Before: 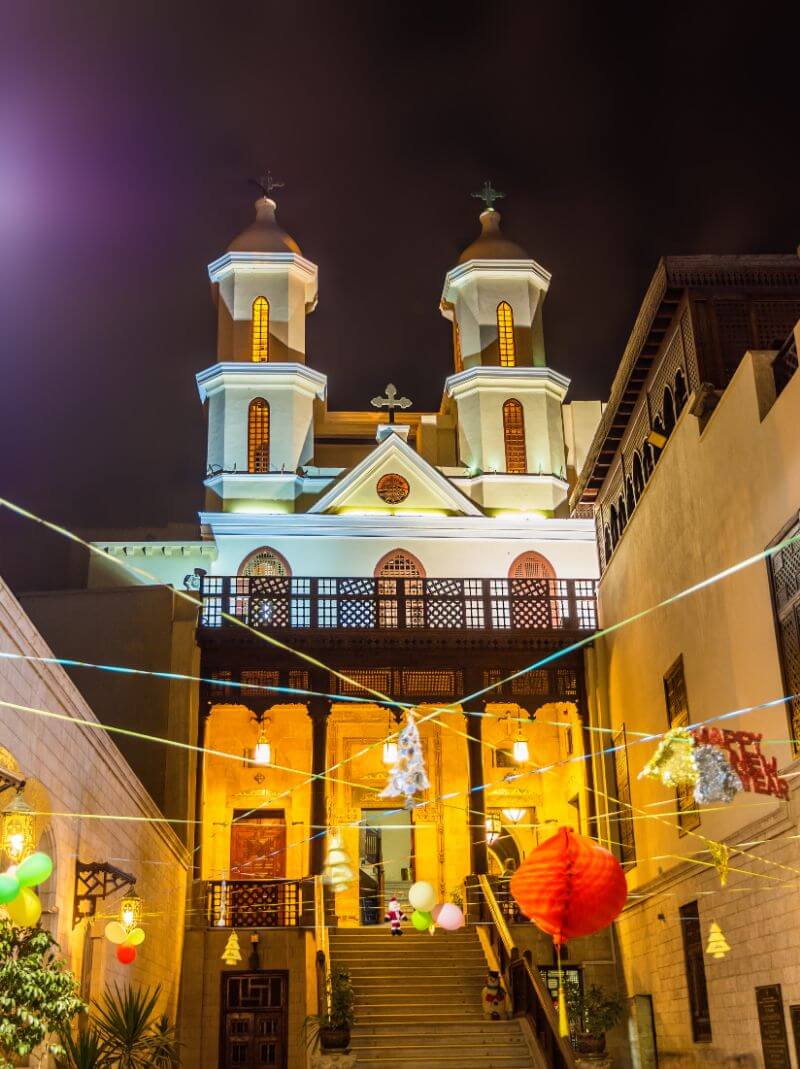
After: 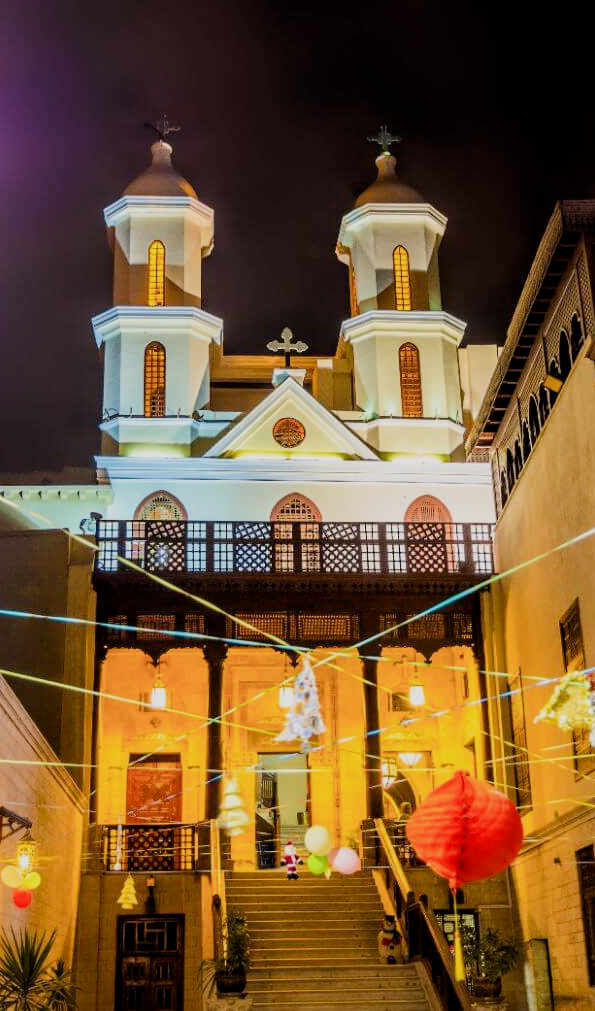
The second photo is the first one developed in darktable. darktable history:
crop and rotate: left 13.06%, top 5.39%, right 12.523%
exposure: black level correction 0.004, exposure 0.389 EV, compensate exposure bias true, compensate highlight preservation false
filmic rgb: black relative exposure -7.65 EV, white relative exposure 4.56 EV, hardness 3.61
